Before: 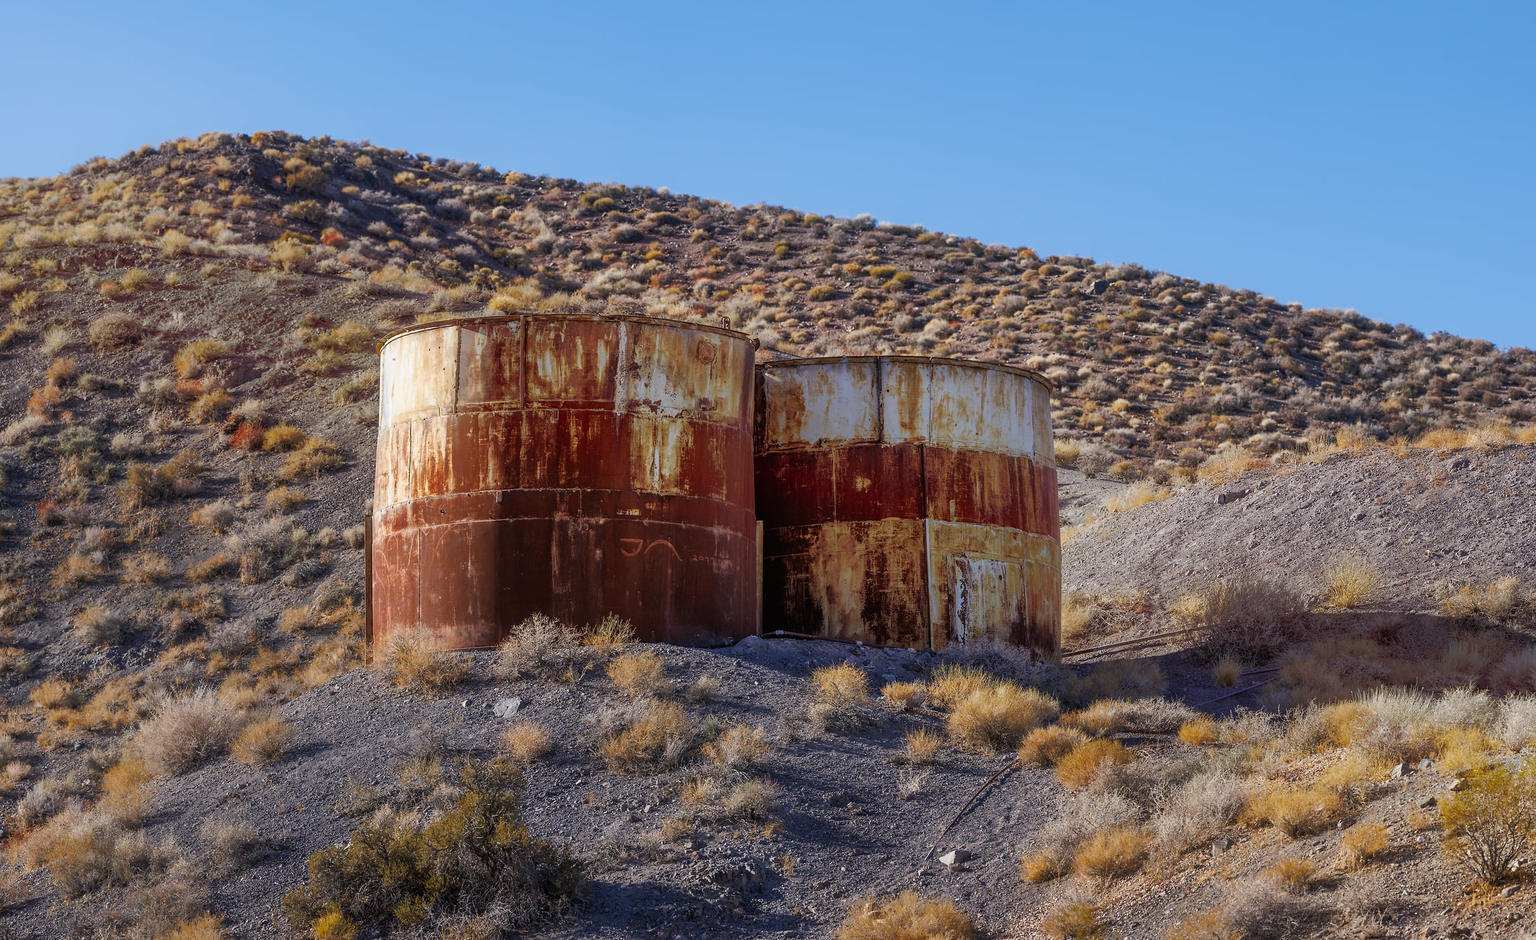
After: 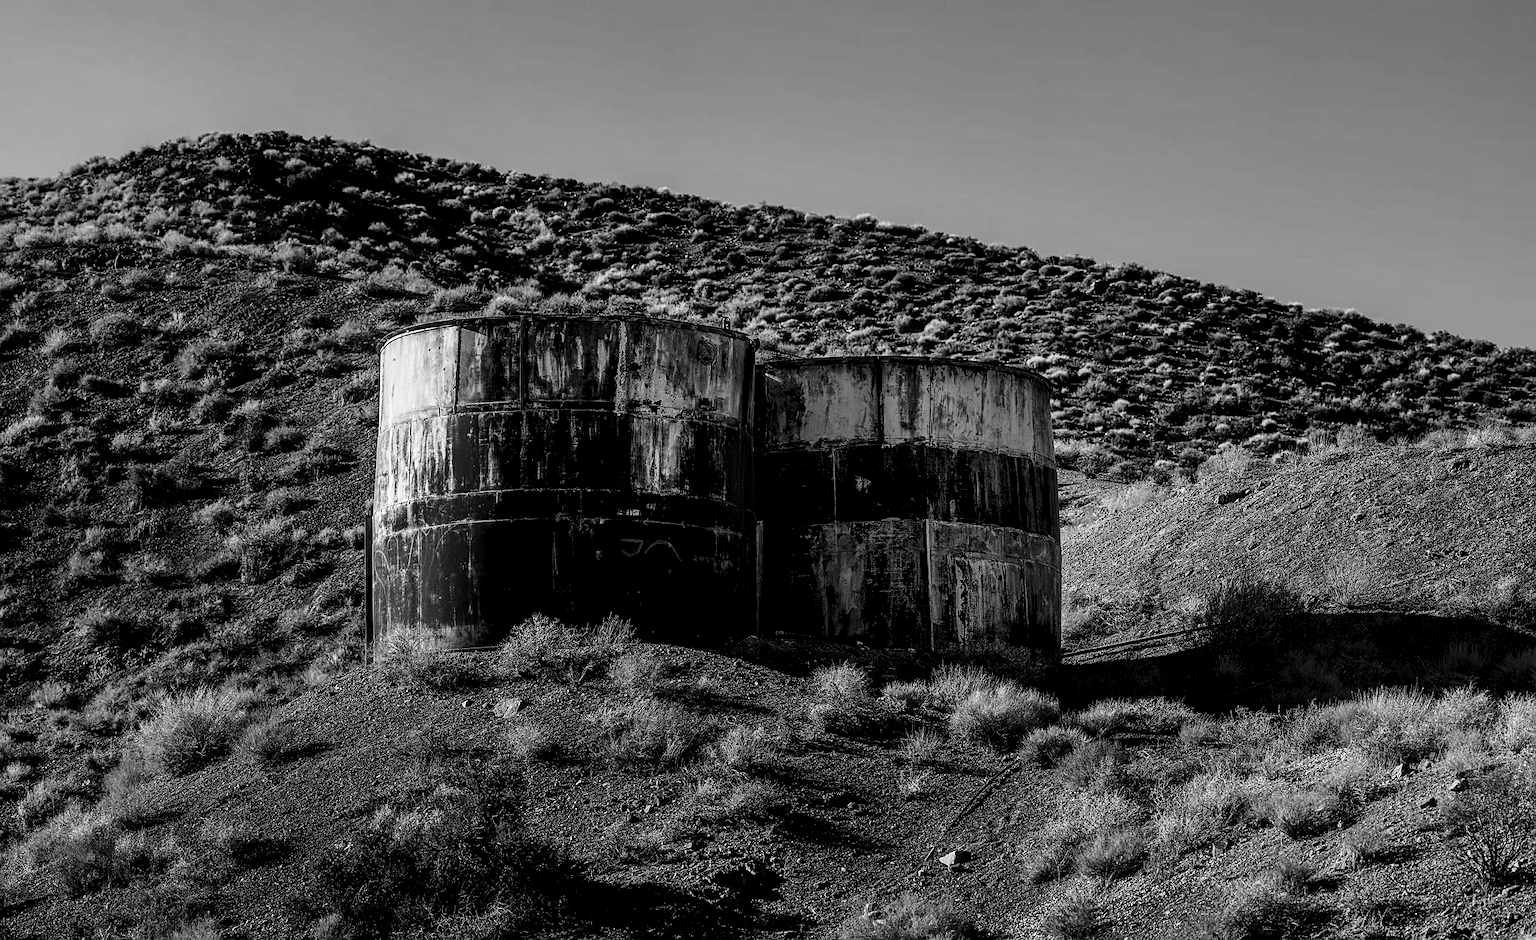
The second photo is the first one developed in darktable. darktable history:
local contrast: detail 150%
base curve: curves: ch0 [(0, 0) (0.032, 0.025) (0.121, 0.166) (0.206, 0.329) (0.605, 0.79) (1, 1)], preserve colors none
contrast brightness saturation: contrast -0.03, brightness -0.59, saturation -1
color balance rgb: perceptual saturation grading › global saturation 20%, perceptual saturation grading › highlights -25%, perceptual saturation grading › shadows 25%
exposure: exposure -0.041 EV, compensate highlight preservation false
color calibration: illuminant as shot in camera, x 0.358, y 0.373, temperature 4628.91 K
sharpen: on, module defaults
